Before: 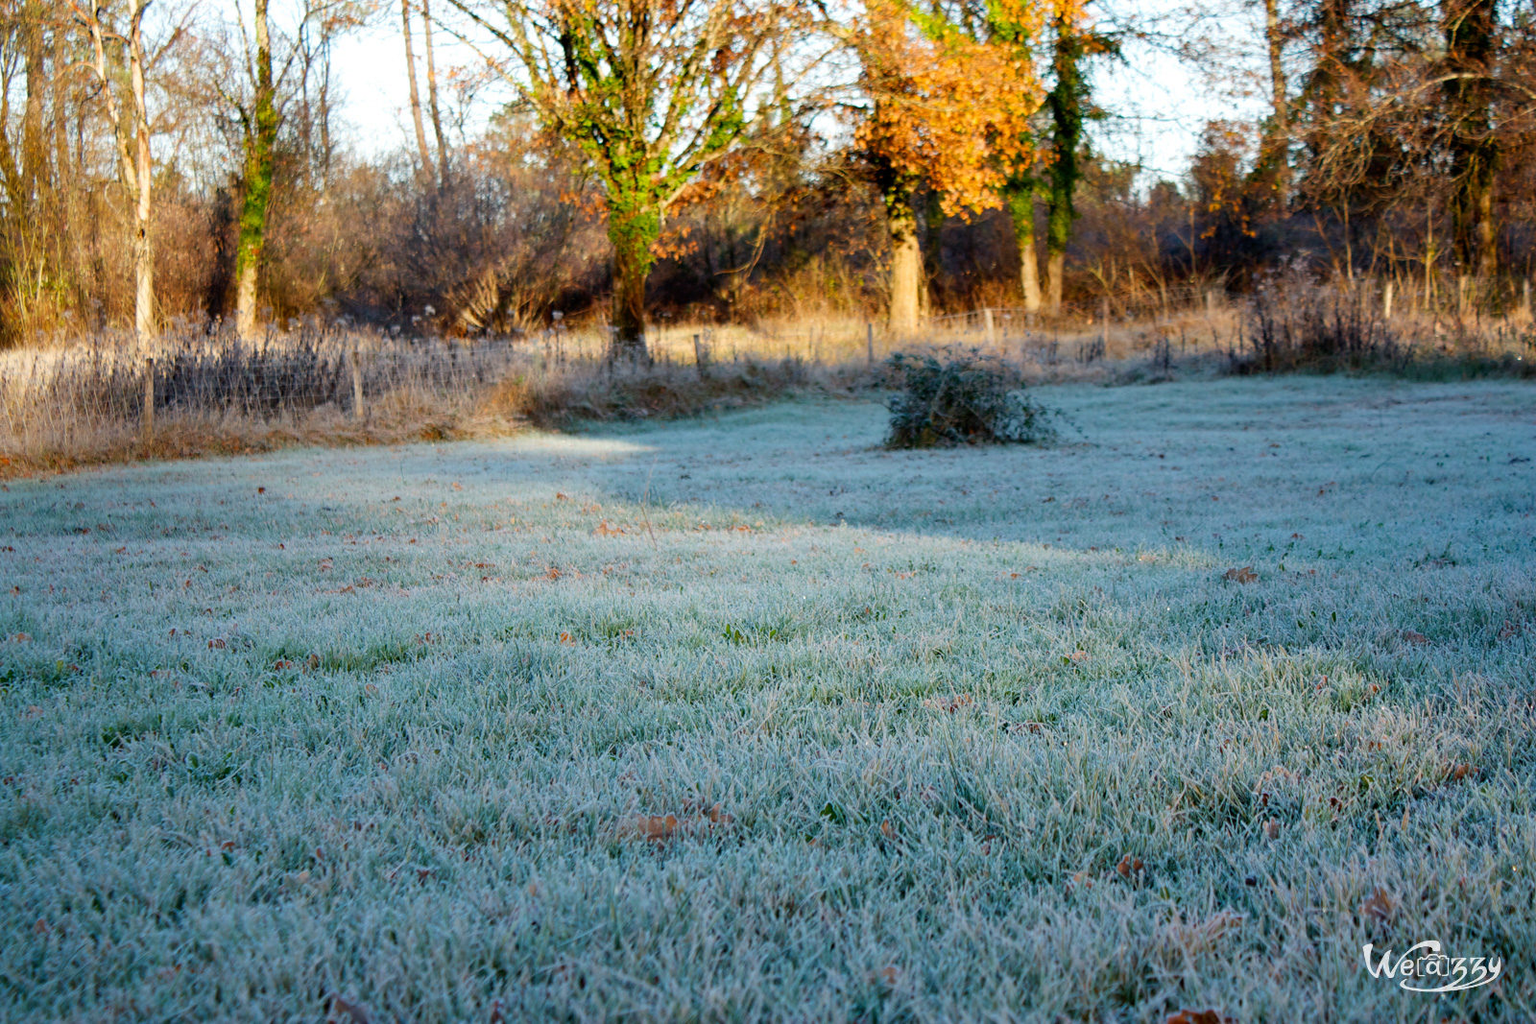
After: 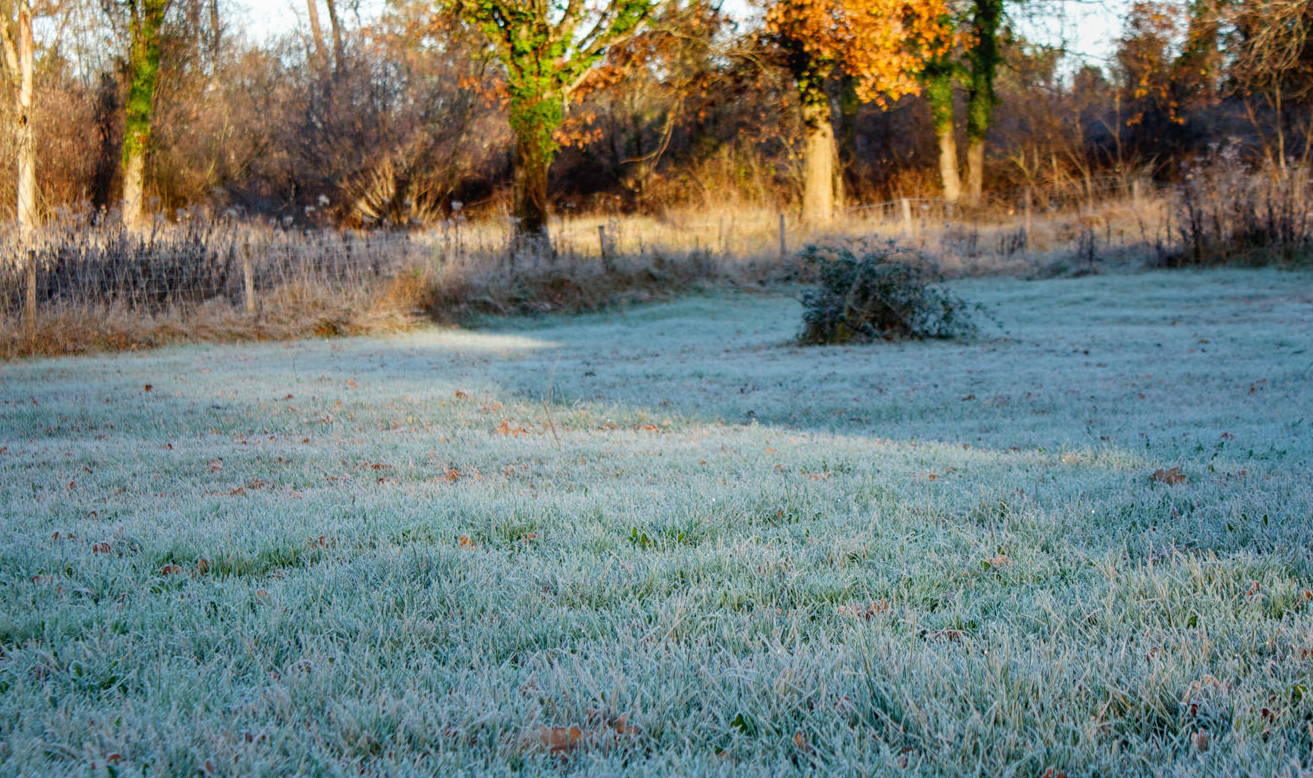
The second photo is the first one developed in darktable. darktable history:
local contrast: detail 110%
crop: left 7.776%, top 11.595%, right 10.109%, bottom 15.413%
